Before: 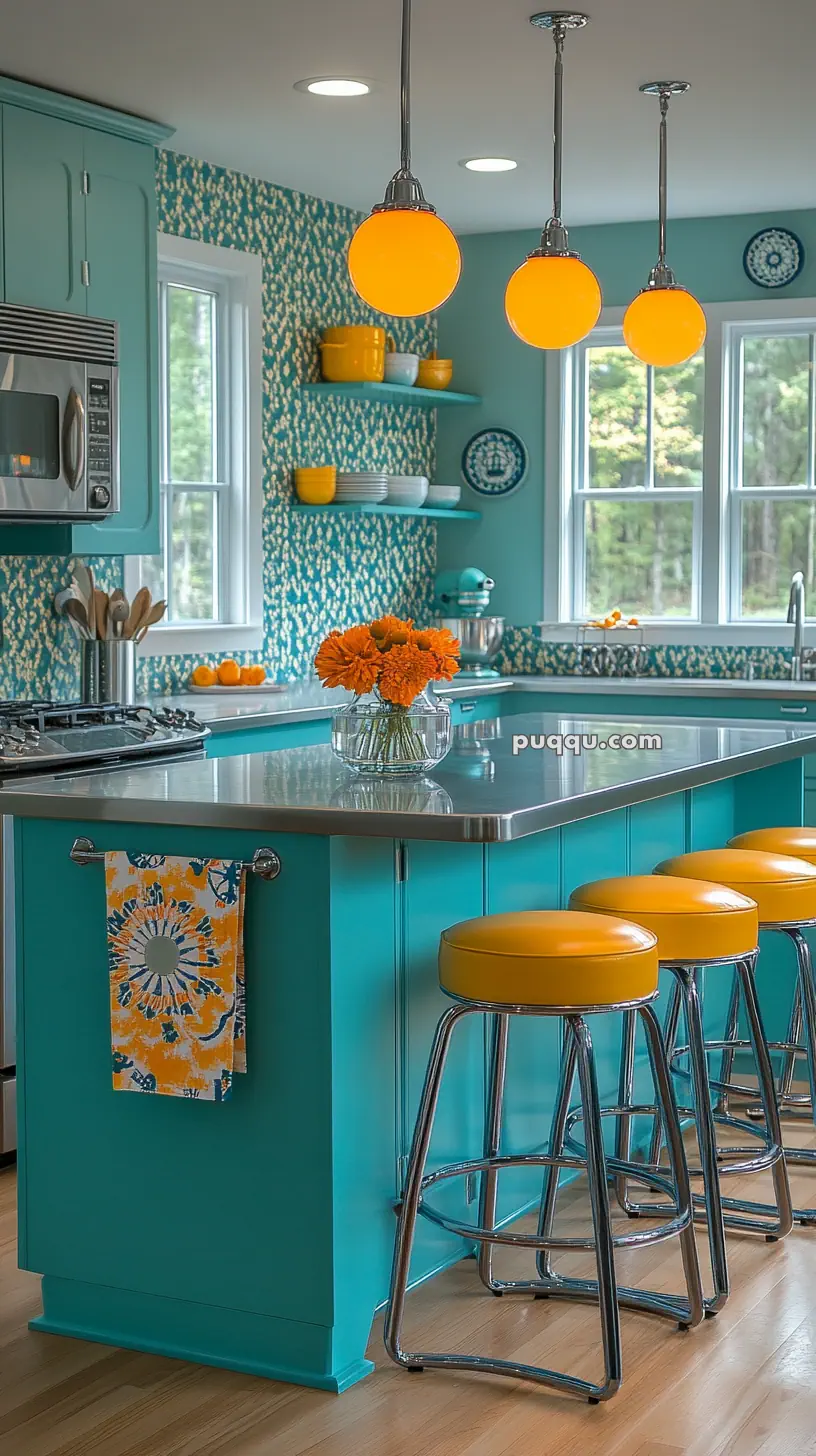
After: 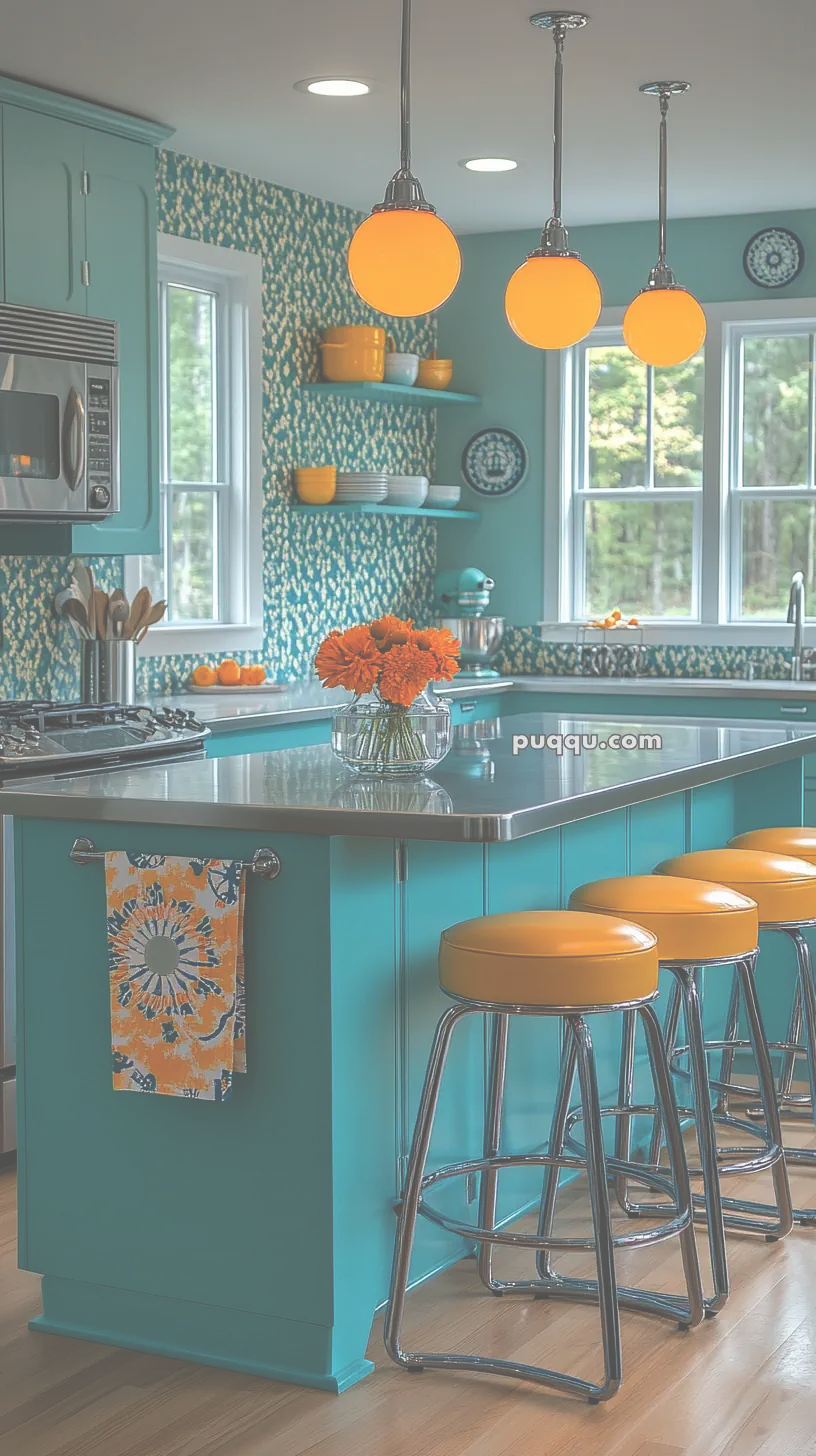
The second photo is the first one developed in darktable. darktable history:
exposure: black level correction -0.086, compensate highlight preservation false
color zones: mix 27.7%
